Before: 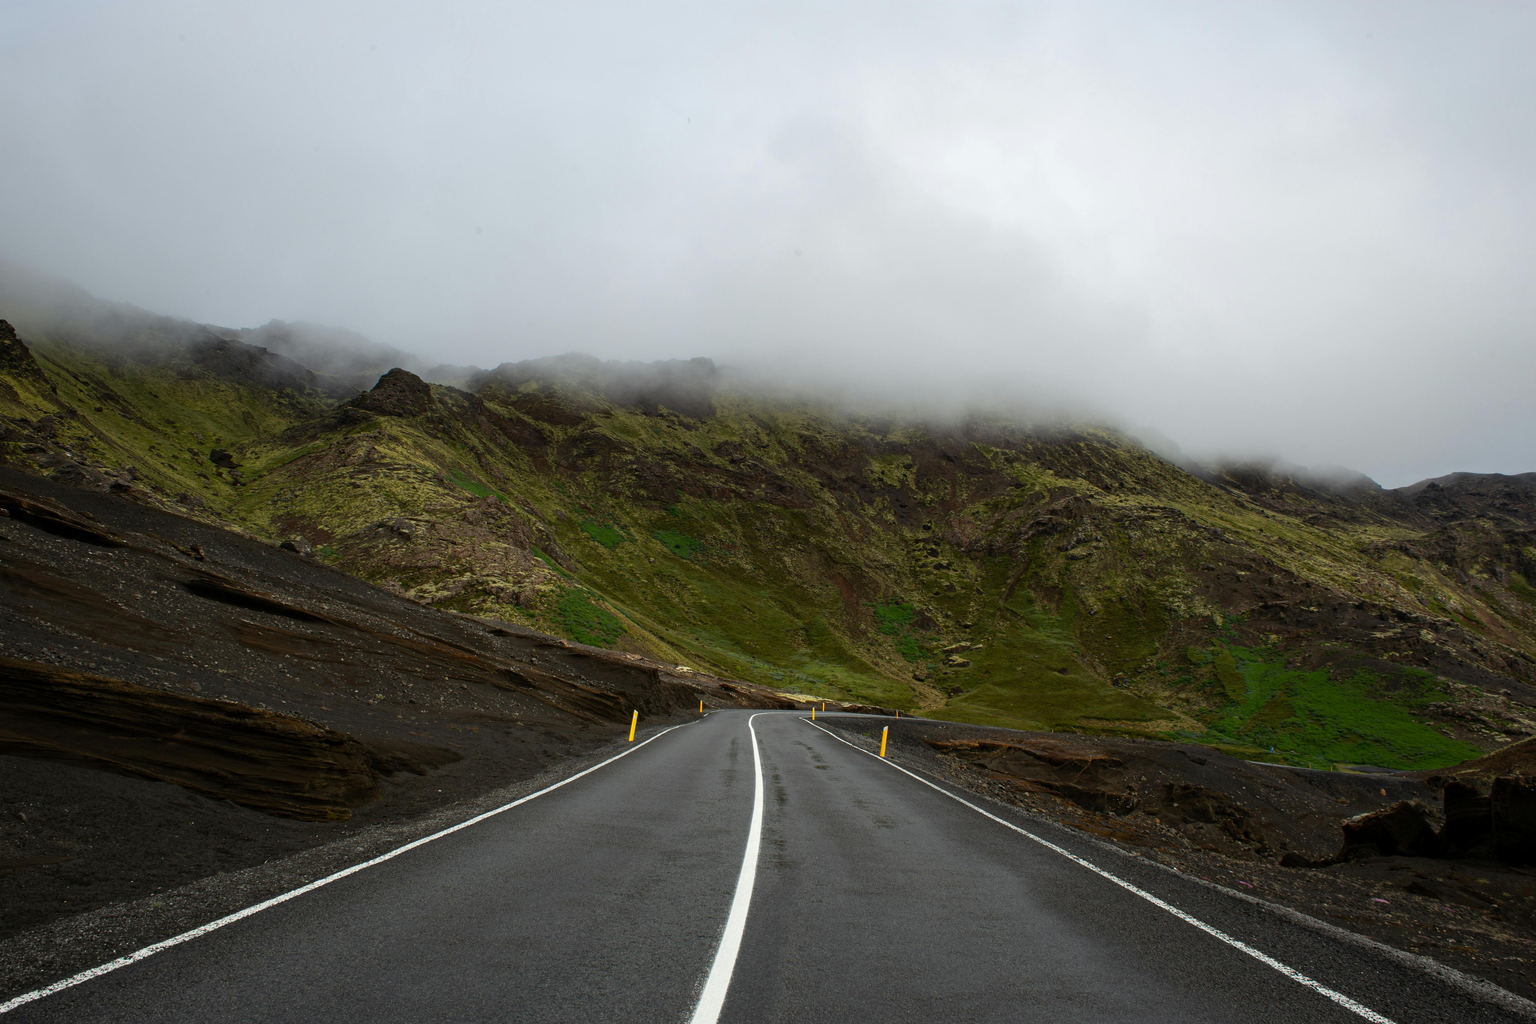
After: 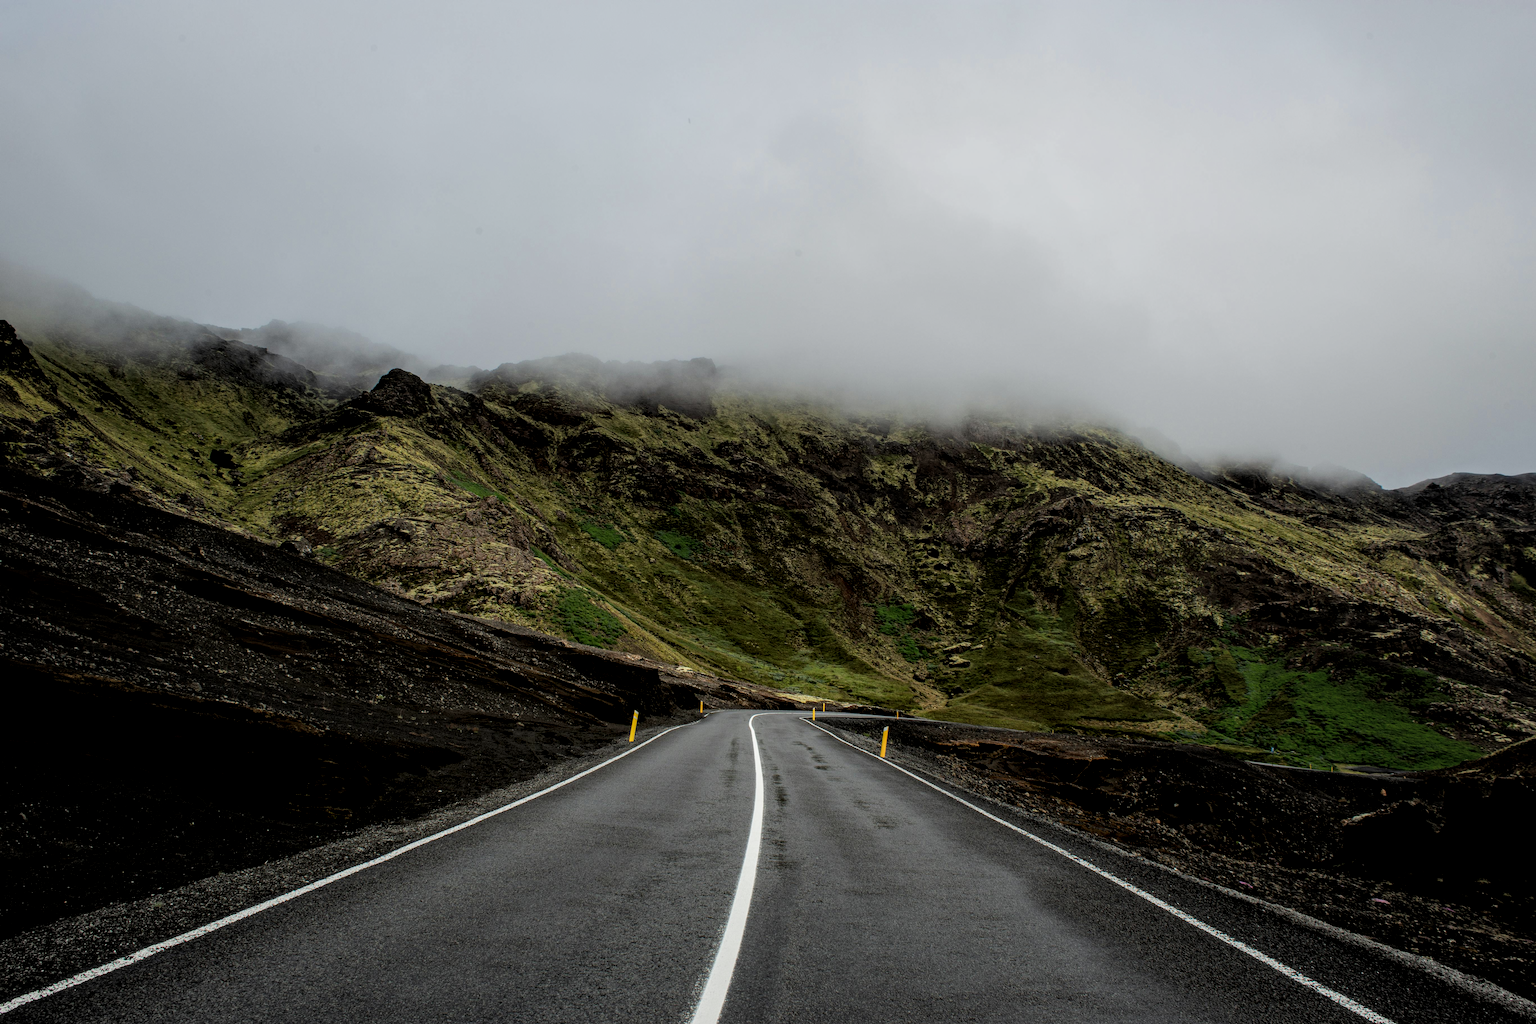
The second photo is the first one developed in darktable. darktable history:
local contrast: highlights 61%, detail 143%, midtone range 0.428
filmic rgb: black relative exposure -4.88 EV, hardness 2.82
